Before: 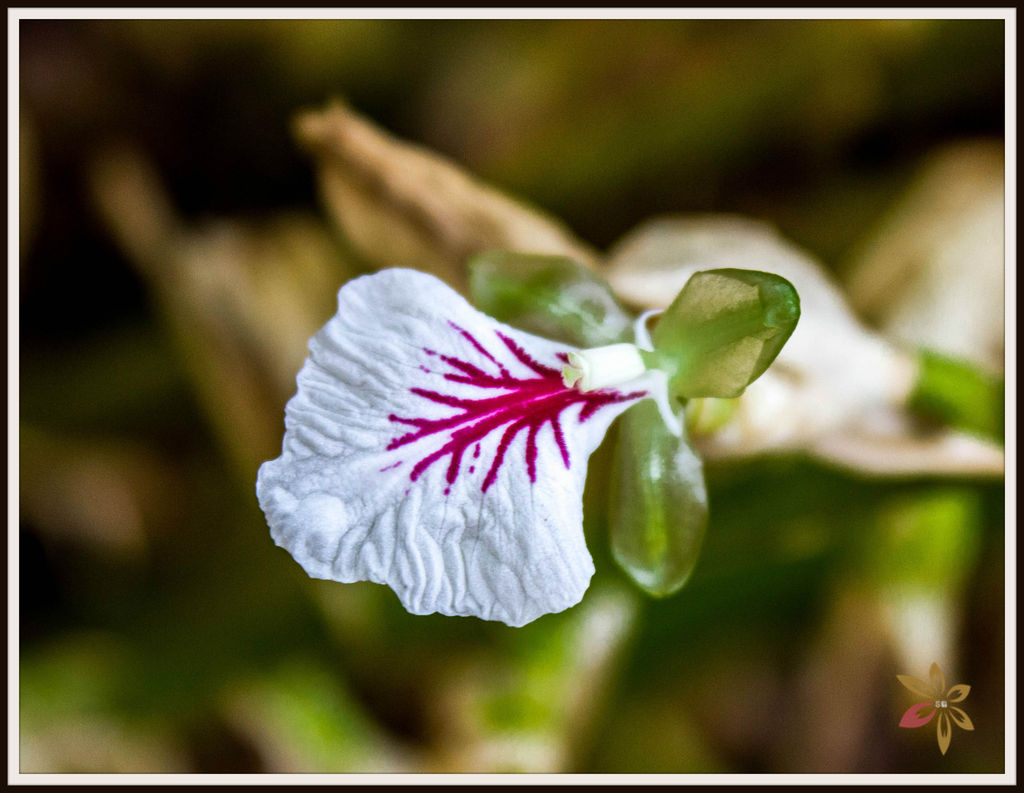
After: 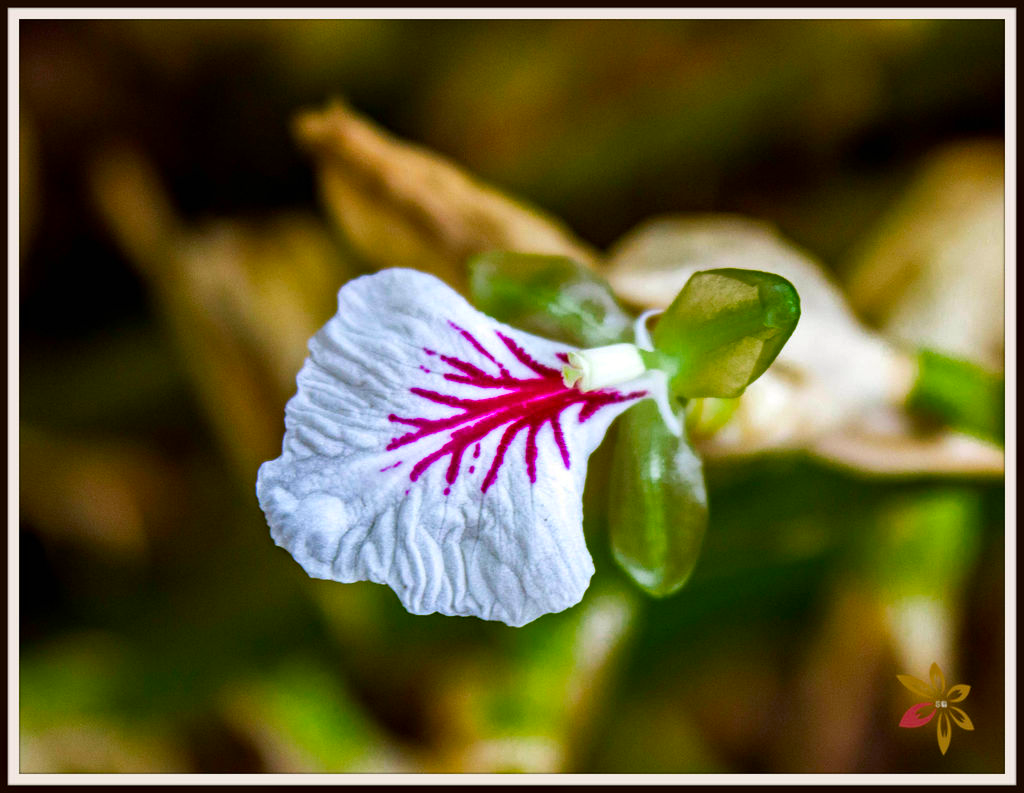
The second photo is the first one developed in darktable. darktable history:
haze removal: compatibility mode true, adaptive false
contrast brightness saturation: brightness -0.02, saturation 0.35
